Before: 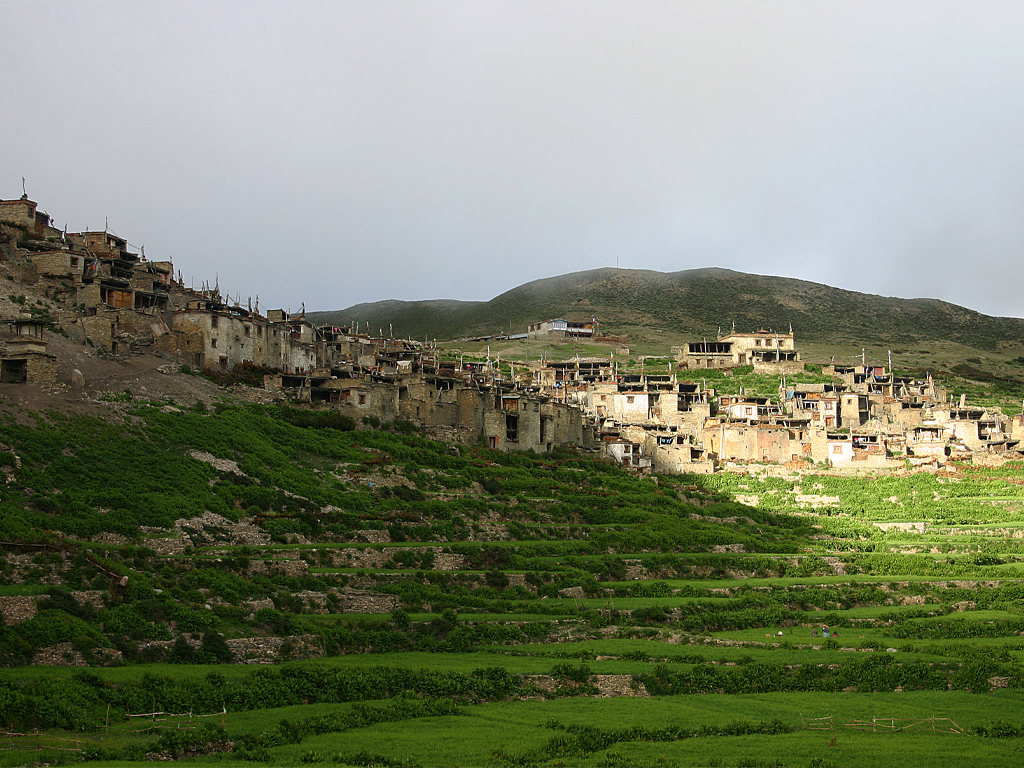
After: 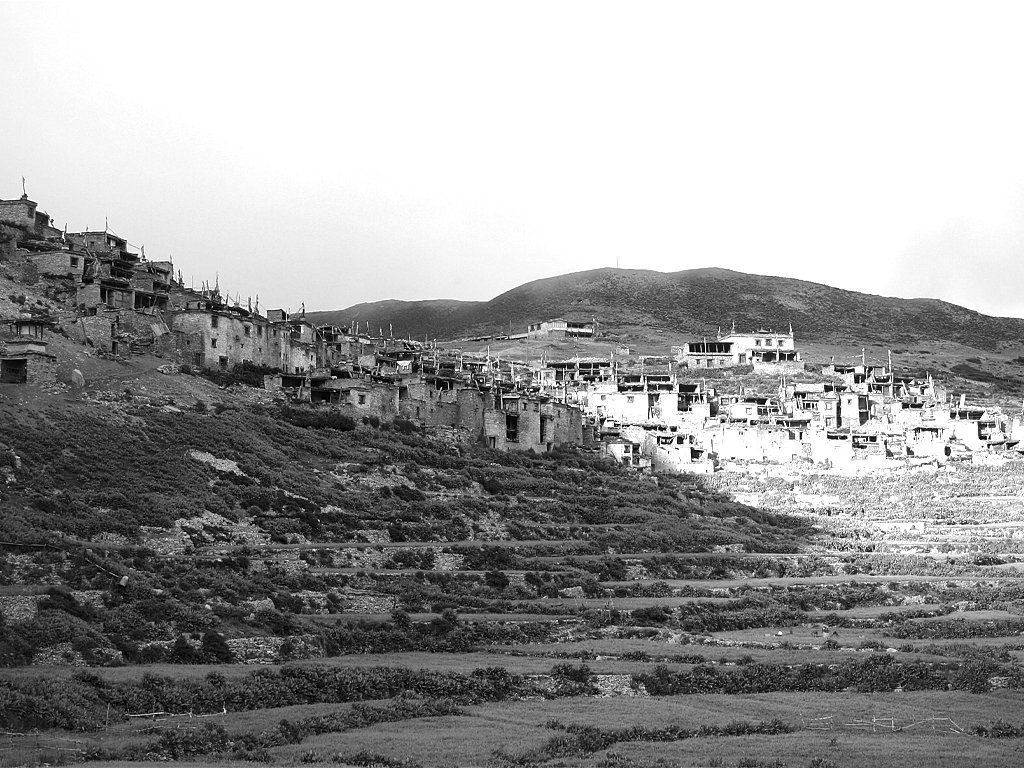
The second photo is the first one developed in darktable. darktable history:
exposure: black level correction -0.002, exposure 0.71 EV, compensate highlight preservation false
color zones: curves: ch1 [(0, -0.394) (0.143, -0.394) (0.286, -0.394) (0.429, -0.392) (0.571, -0.391) (0.714, -0.391) (0.857, -0.391) (1, -0.394)]
local contrast: mode bilateral grid, contrast 20, coarseness 50, detail 161%, midtone range 0.2
